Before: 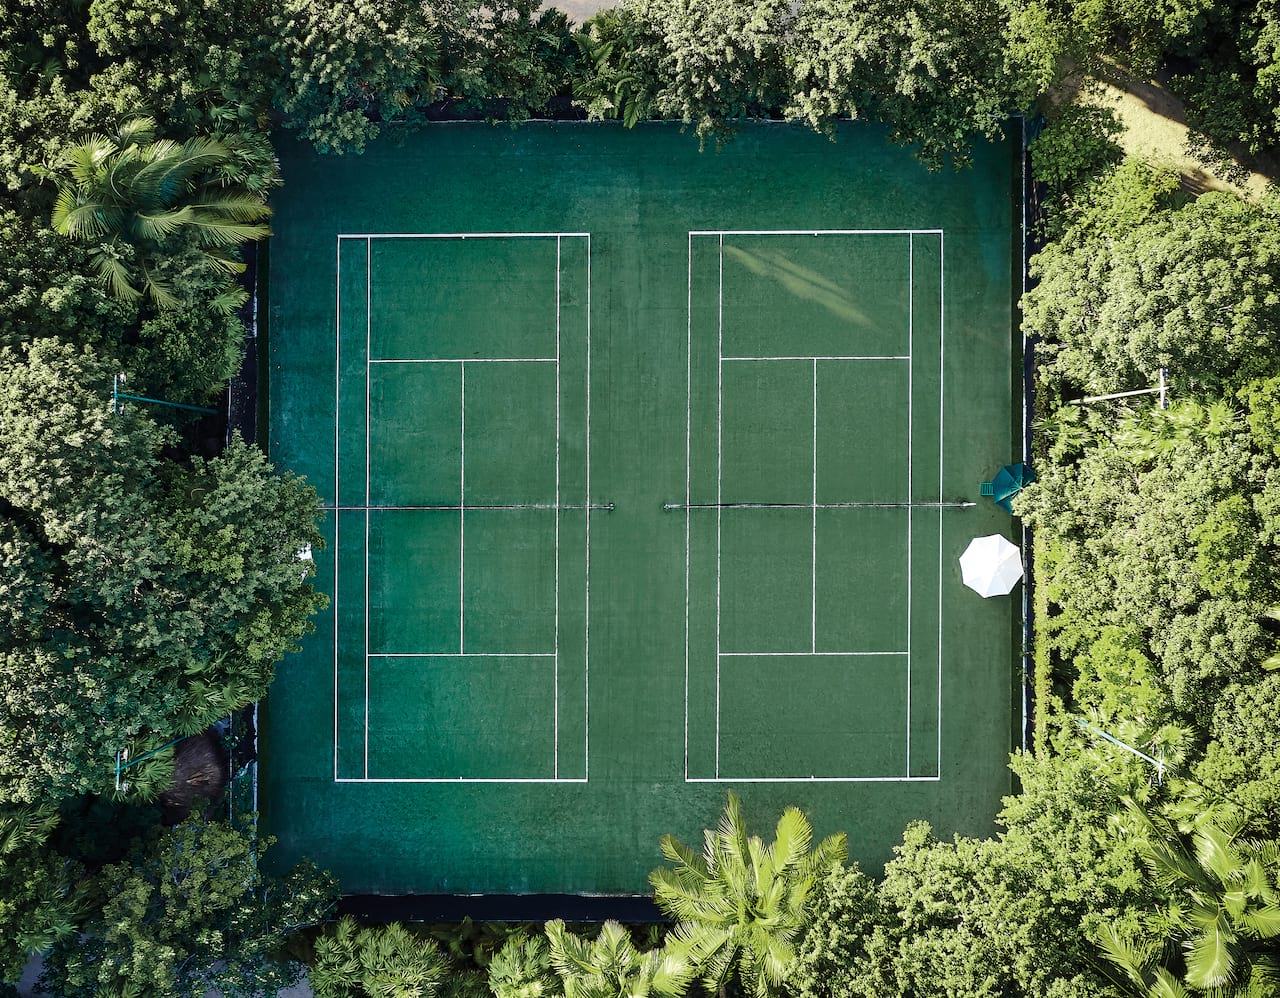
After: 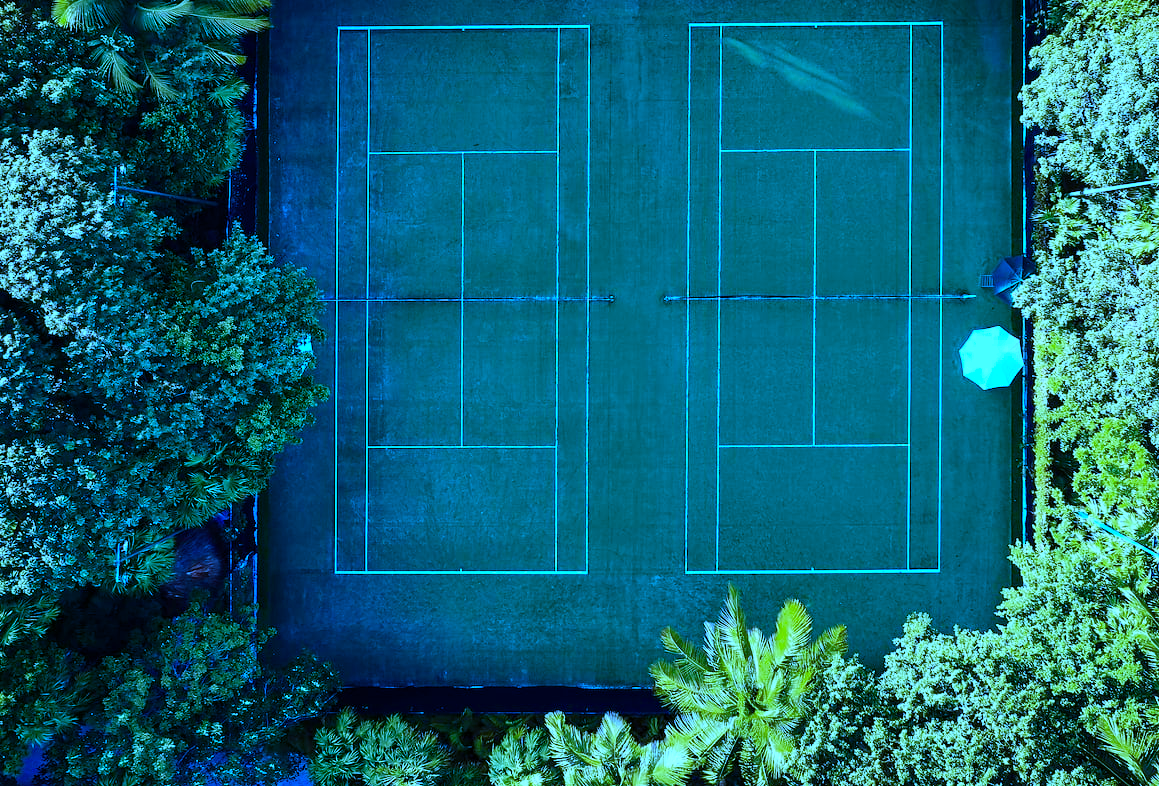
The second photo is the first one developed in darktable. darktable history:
color balance rgb: linear chroma grading › global chroma 9%, perceptual saturation grading › global saturation 36%, perceptual saturation grading › shadows 35%, perceptual brilliance grading › global brilliance 15%, perceptual brilliance grading › shadows -35%, global vibrance 15%
crop: top 20.916%, right 9.437%, bottom 0.316%
white balance: red 0.766, blue 1.537
vibrance: on, module defaults
